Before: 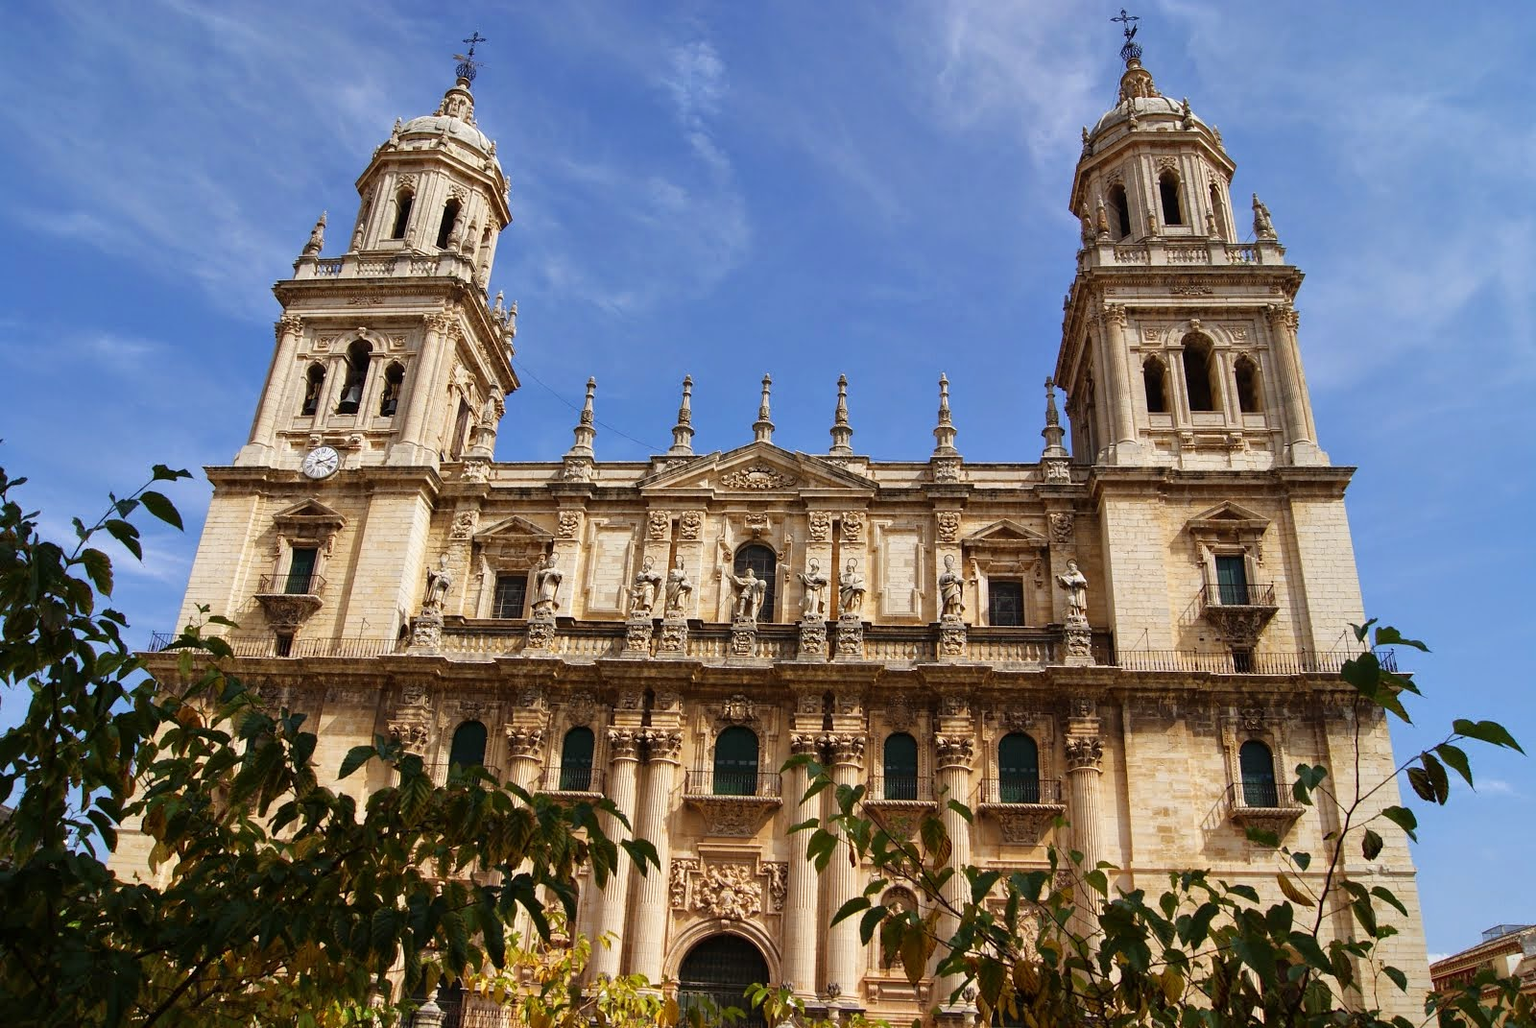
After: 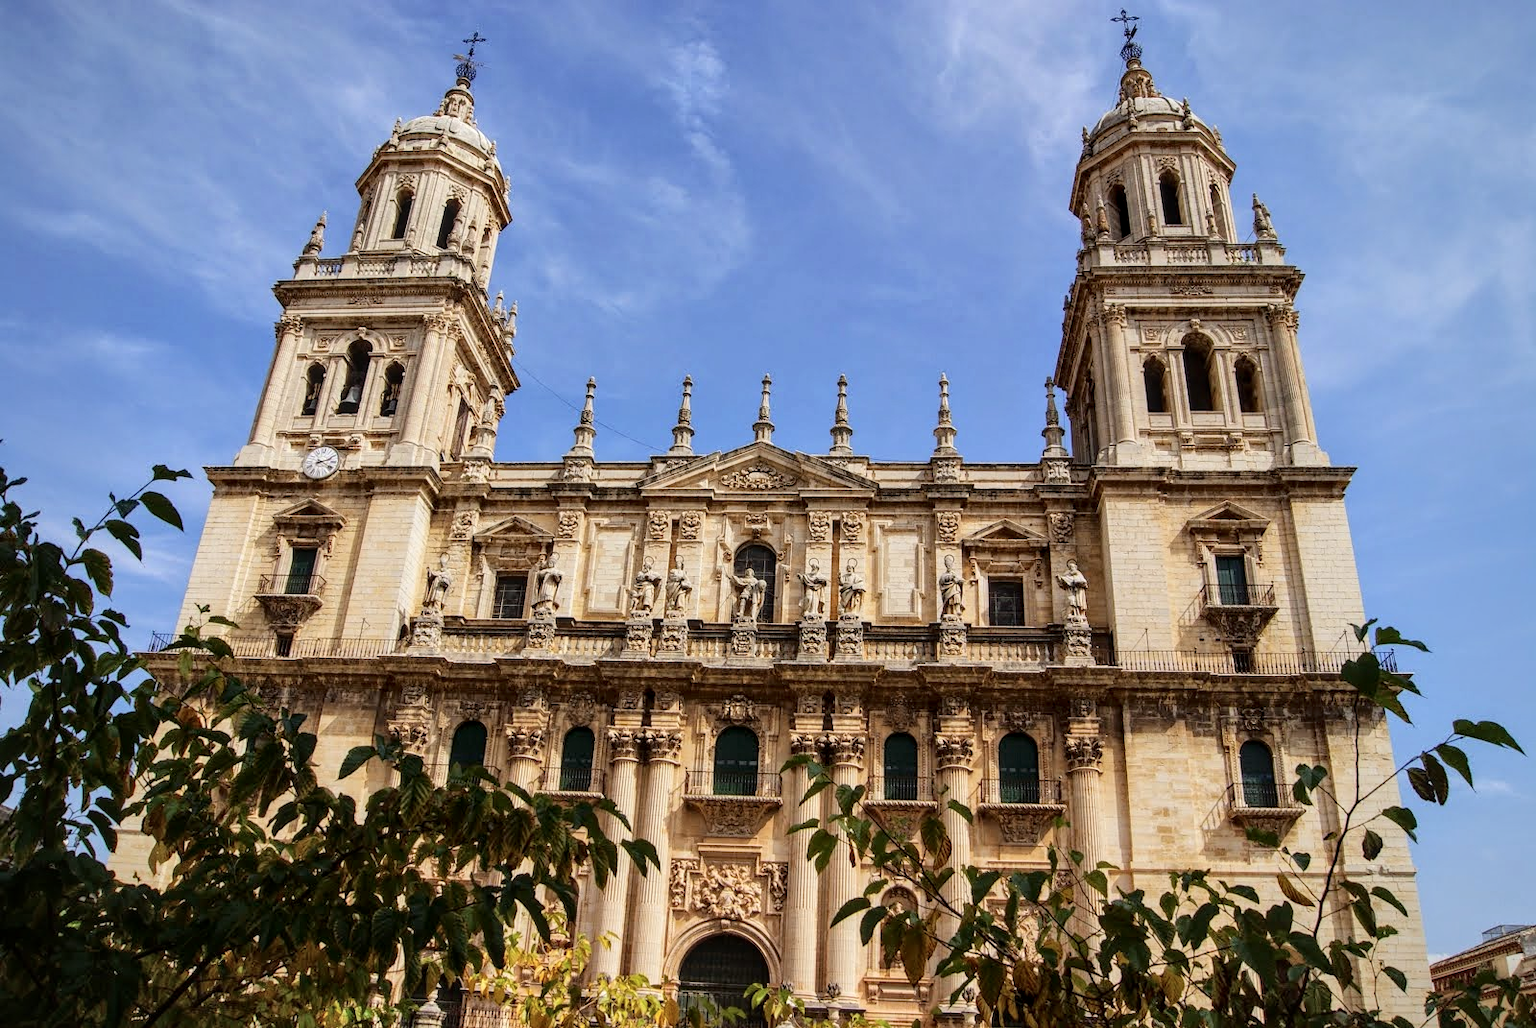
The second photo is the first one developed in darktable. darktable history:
tone equalizer: edges refinement/feathering 500, mask exposure compensation -1.57 EV, preserve details no
vignetting: fall-off radius 94.4%, brightness -0.409, saturation -0.292, unbound false
exposure: exposure -0.156 EV, compensate exposure bias true, compensate highlight preservation false
local contrast: on, module defaults
tone curve: curves: ch0 [(0, 0) (0.003, 0.005) (0.011, 0.011) (0.025, 0.022) (0.044, 0.038) (0.069, 0.062) (0.1, 0.091) (0.136, 0.128) (0.177, 0.183) (0.224, 0.246) (0.277, 0.325) (0.335, 0.403) (0.399, 0.473) (0.468, 0.557) (0.543, 0.638) (0.623, 0.709) (0.709, 0.782) (0.801, 0.847) (0.898, 0.923) (1, 1)], color space Lab, independent channels, preserve colors none
